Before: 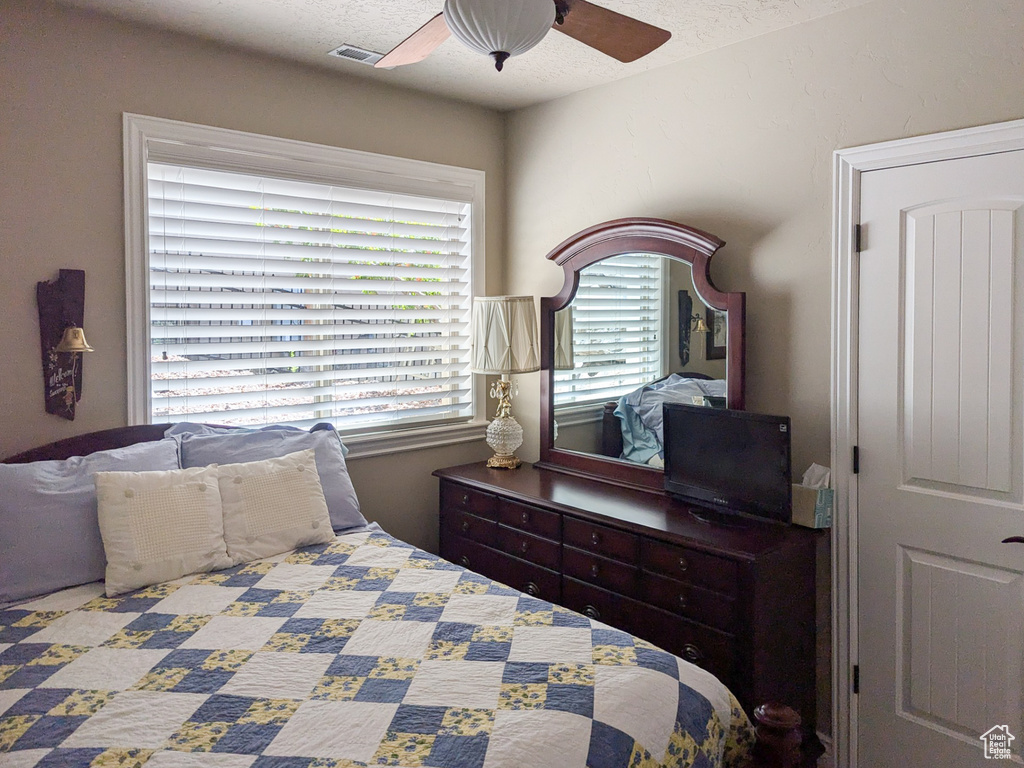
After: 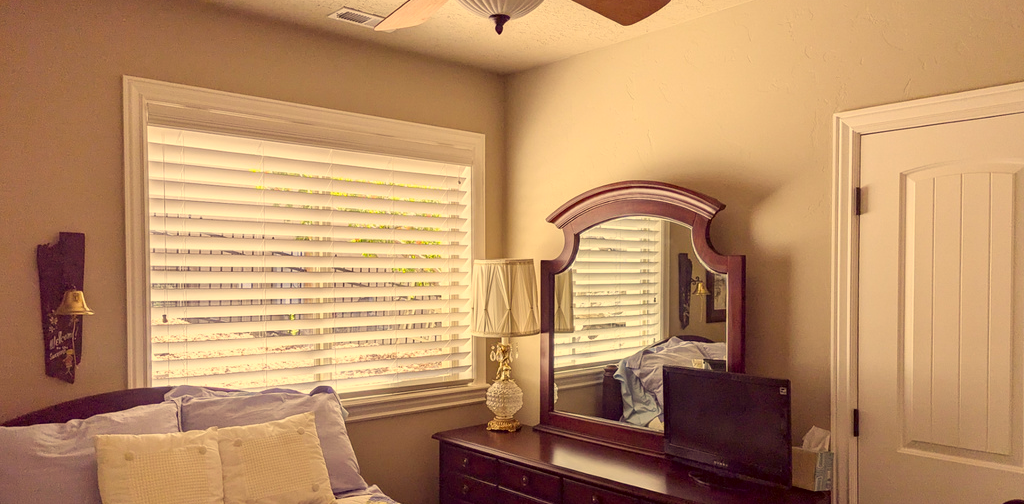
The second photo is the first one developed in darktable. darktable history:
color correction: highlights a* 10.12, highlights b* 39.04, shadows a* 14.62, shadows b* 3.37
crop and rotate: top 4.848%, bottom 29.503%
